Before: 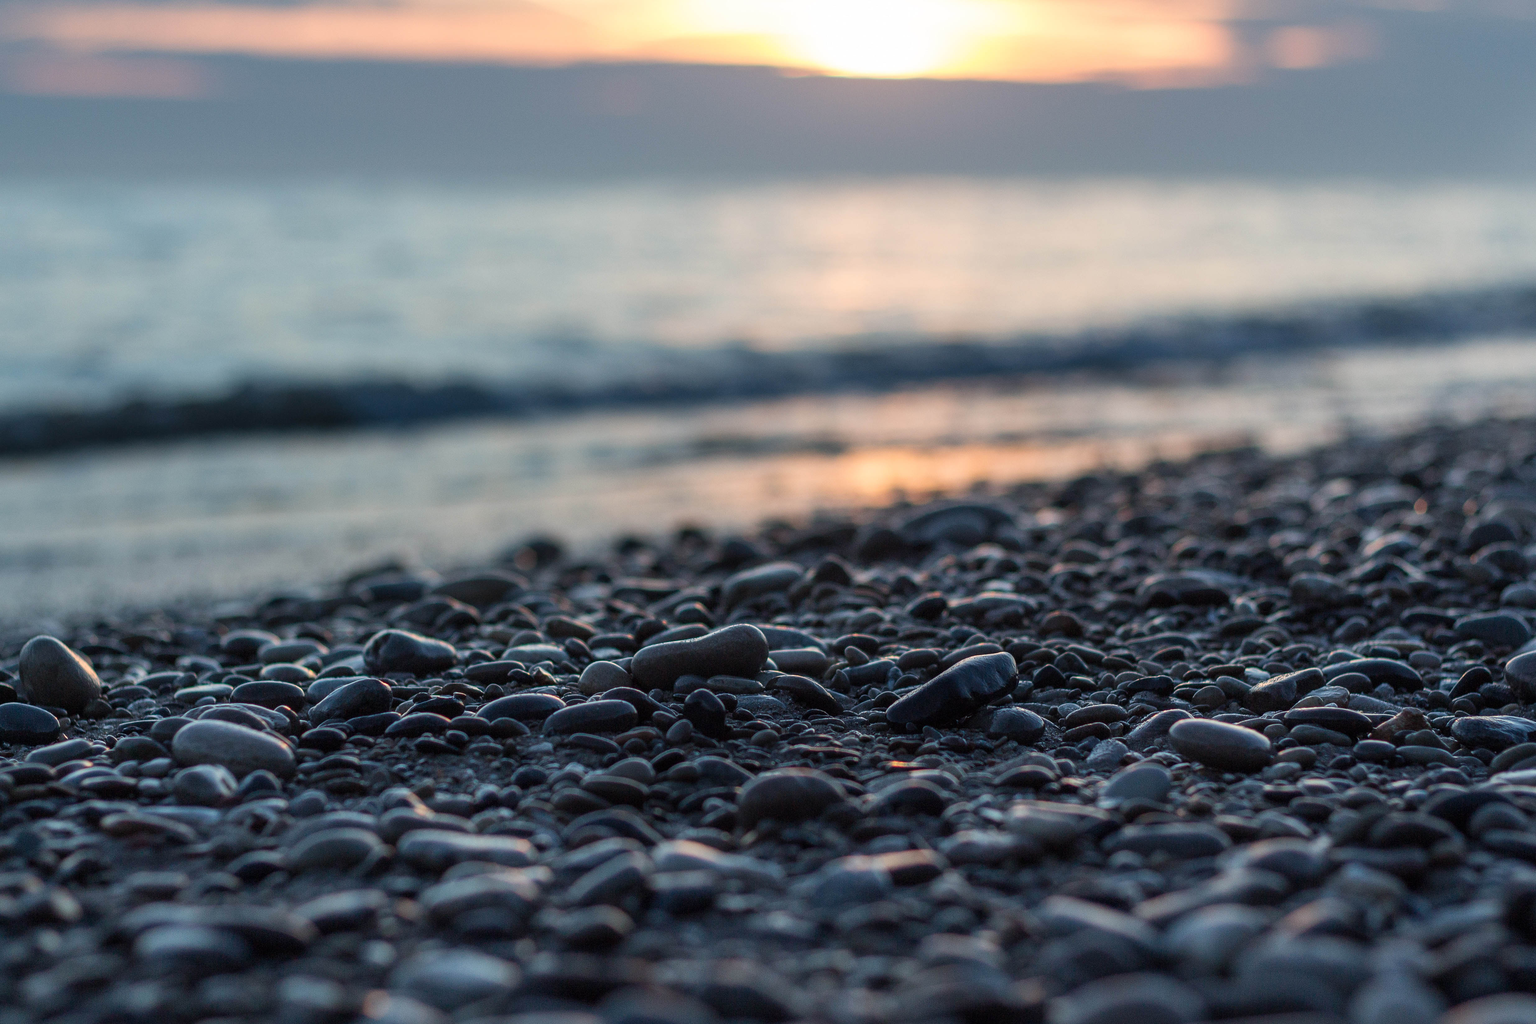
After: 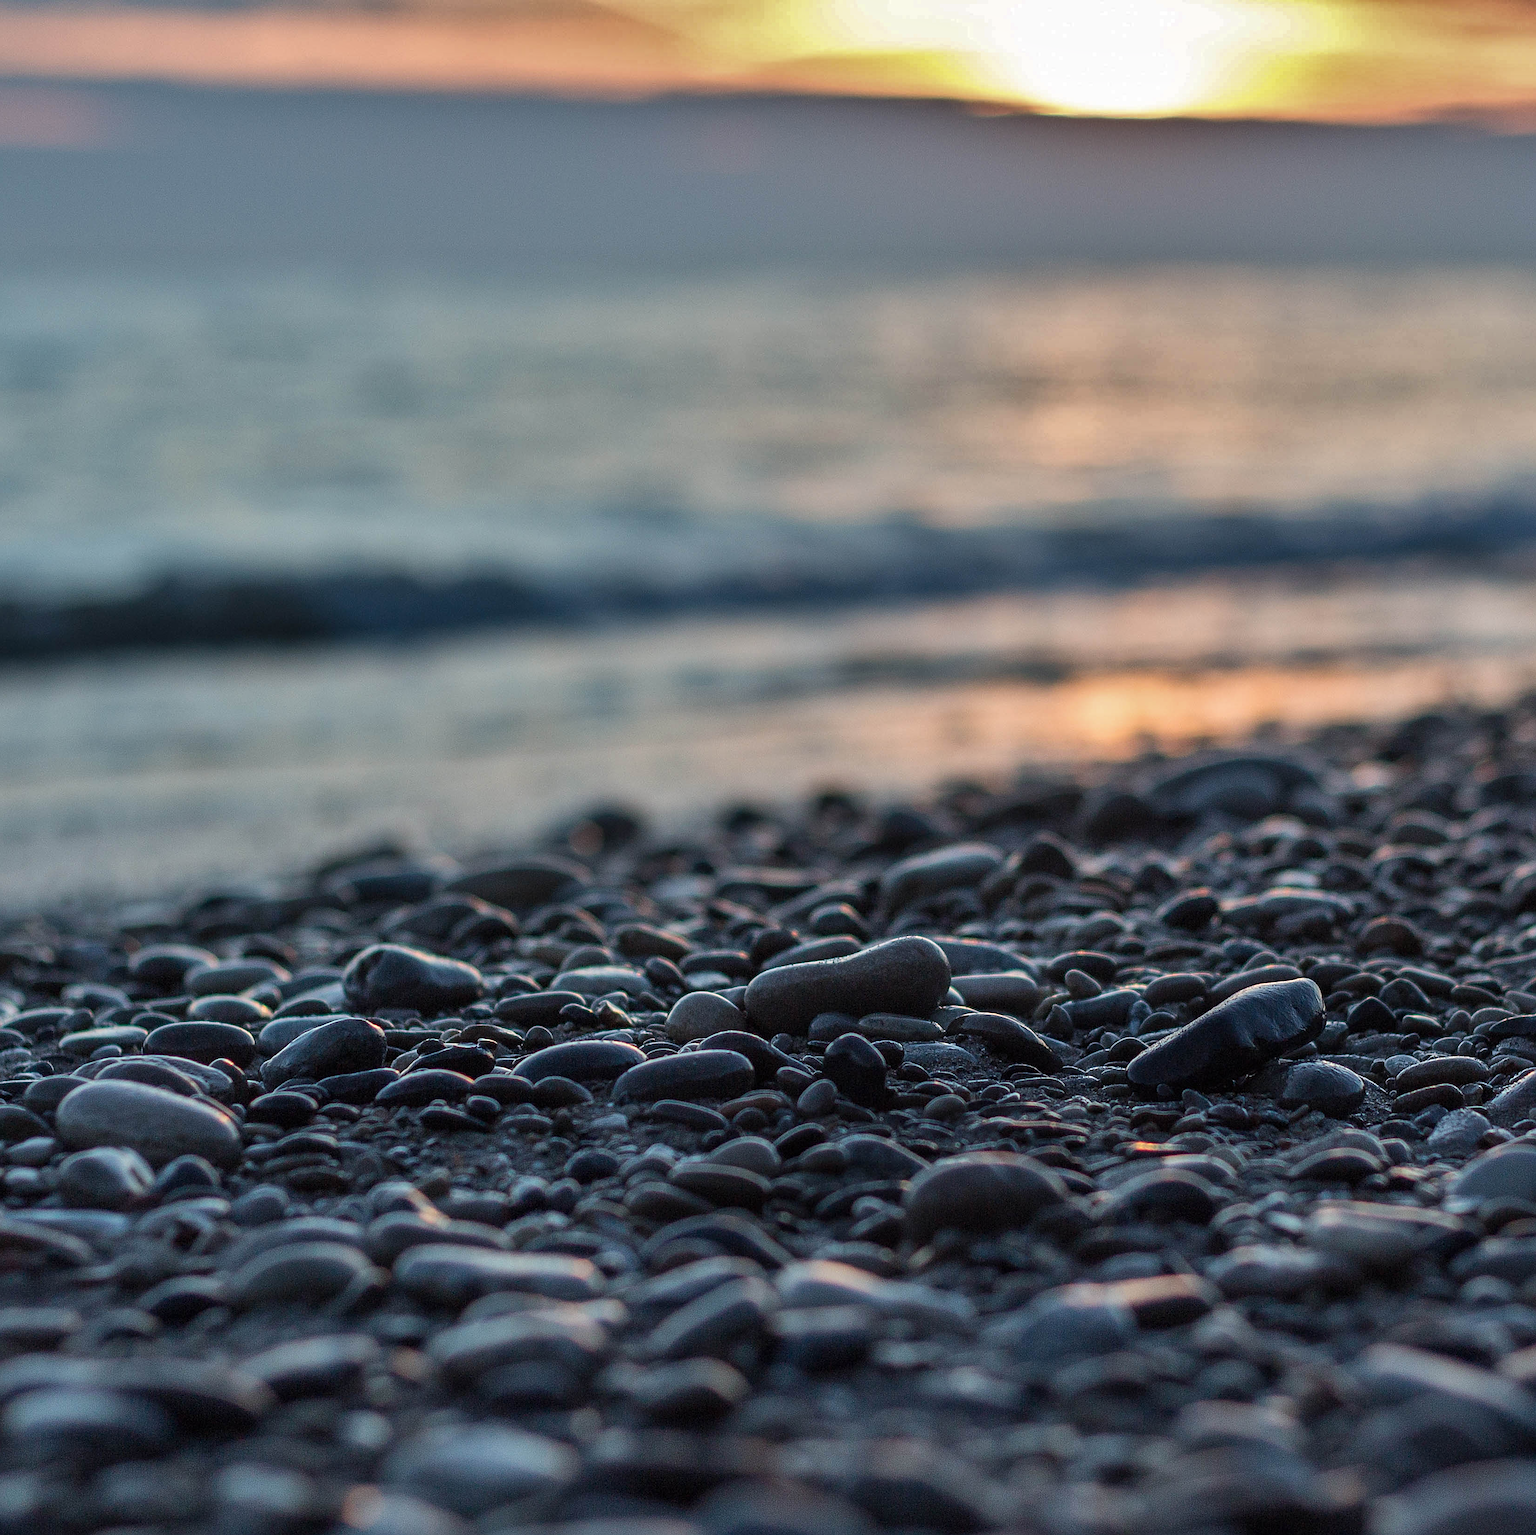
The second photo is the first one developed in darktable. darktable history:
crop and rotate: left 8.786%, right 24.548%
sharpen: on, module defaults
shadows and highlights: shadows 24.5, highlights -78.15, soften with gaussian
